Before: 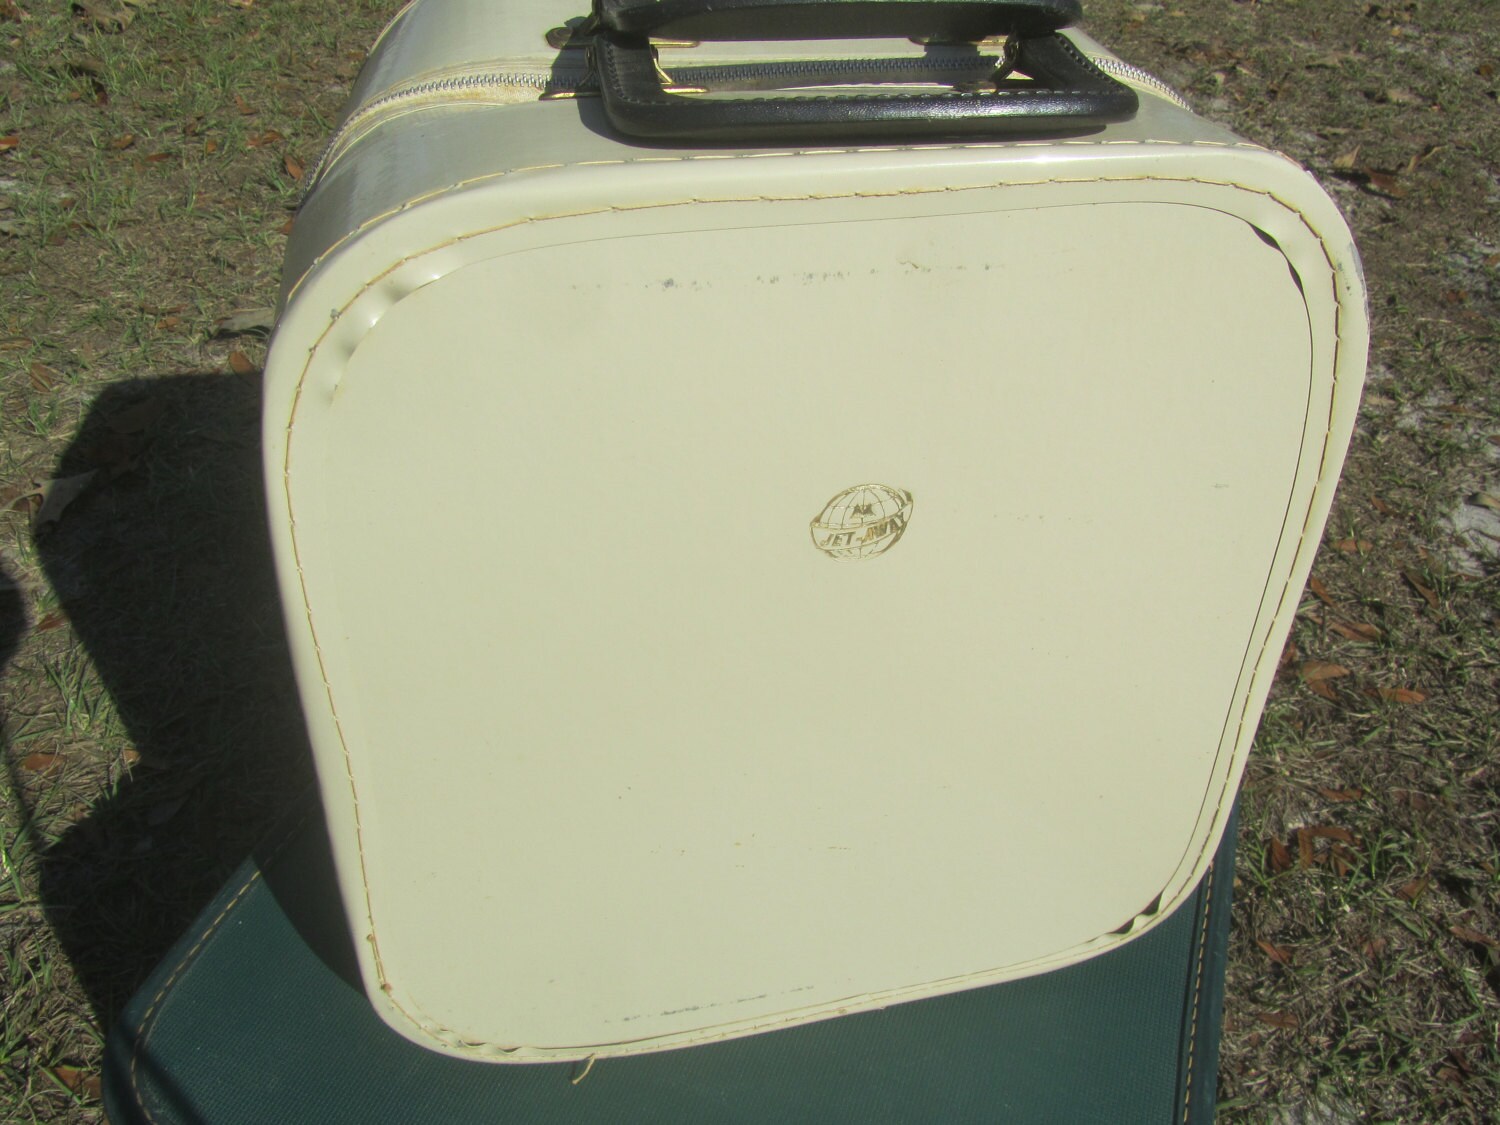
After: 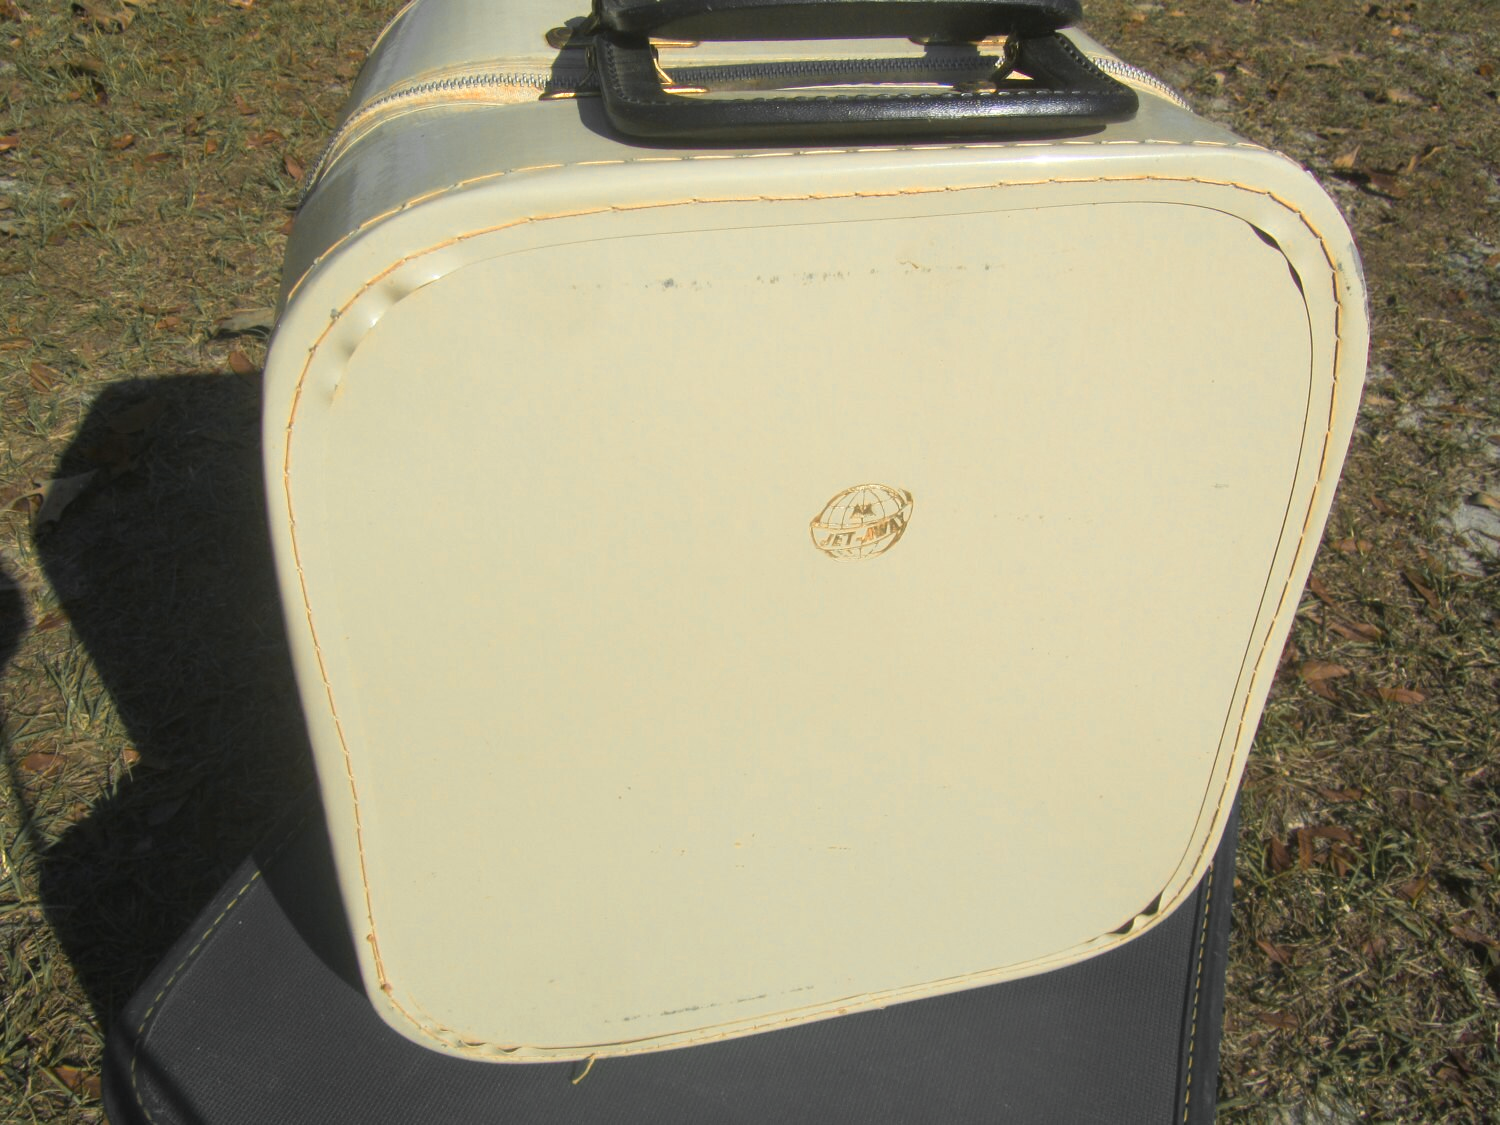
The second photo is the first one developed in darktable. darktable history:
color zones: curves: ch0 [(0.009, 0.528) (0.136, 0.6) (0.255, 0.586) (0.39, 0.528) (0.522, 0.584) (0.686, 0.736) (0.849, 0.561)]; ch1 [(0.045, 0.781) (0.14, 0.416) (0.257, 0.695) (0.442, 0.032) (0.738, 0.338) (0.818, 0.632) (0.891, 0.741) (1, 0.704)]; ch2 [(0, 0.667) (0.141, 0.52) (0.26, 0.37) (0.474, 0.432) (0.743, 0.286)]
